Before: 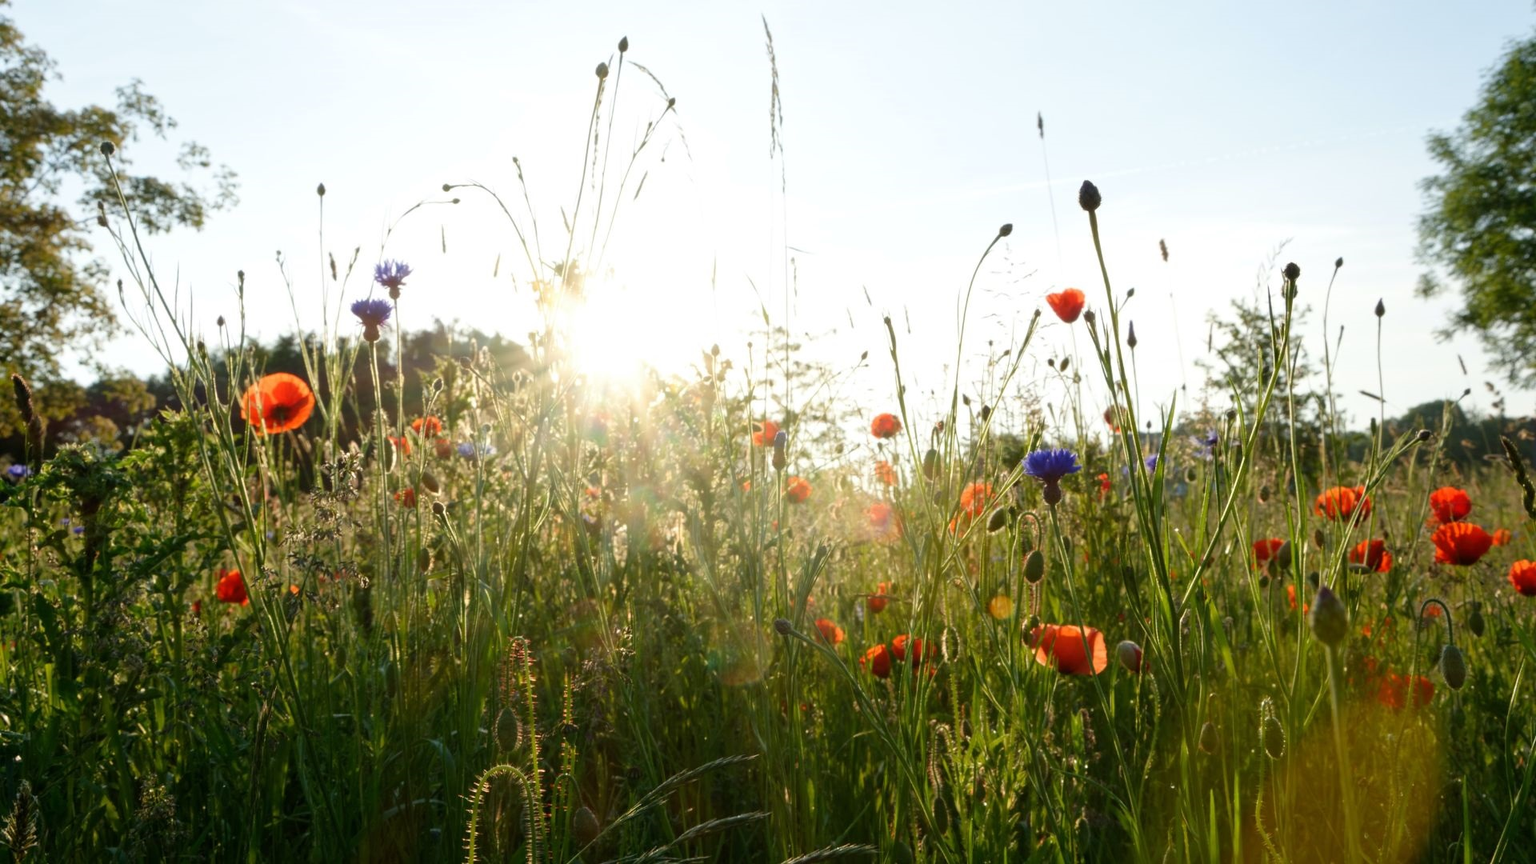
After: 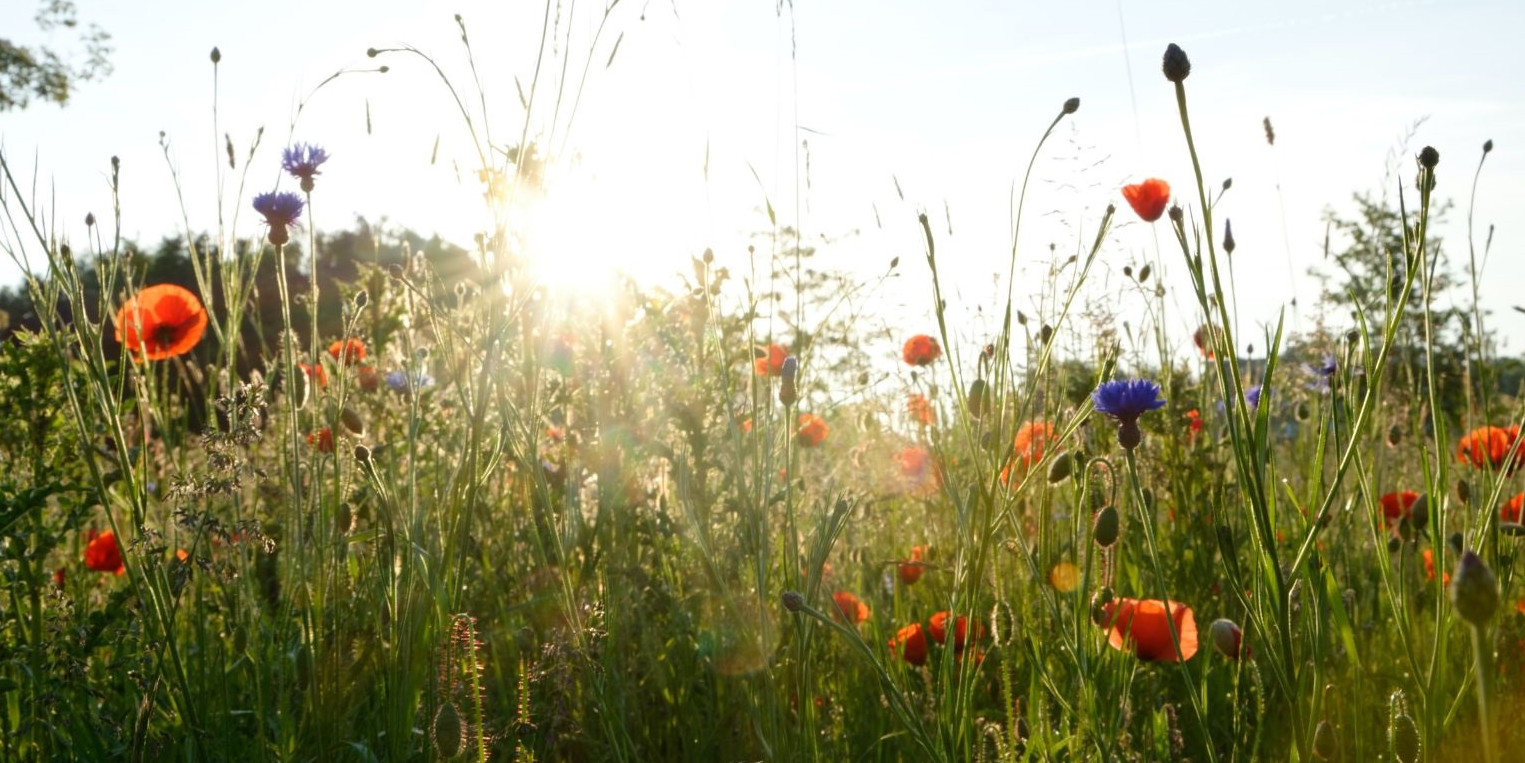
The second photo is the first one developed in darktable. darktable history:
exposure: compensate highlight preservation false
crop: left 9.712%, top 16.928%, right 10.845%, bottom 12.332%
